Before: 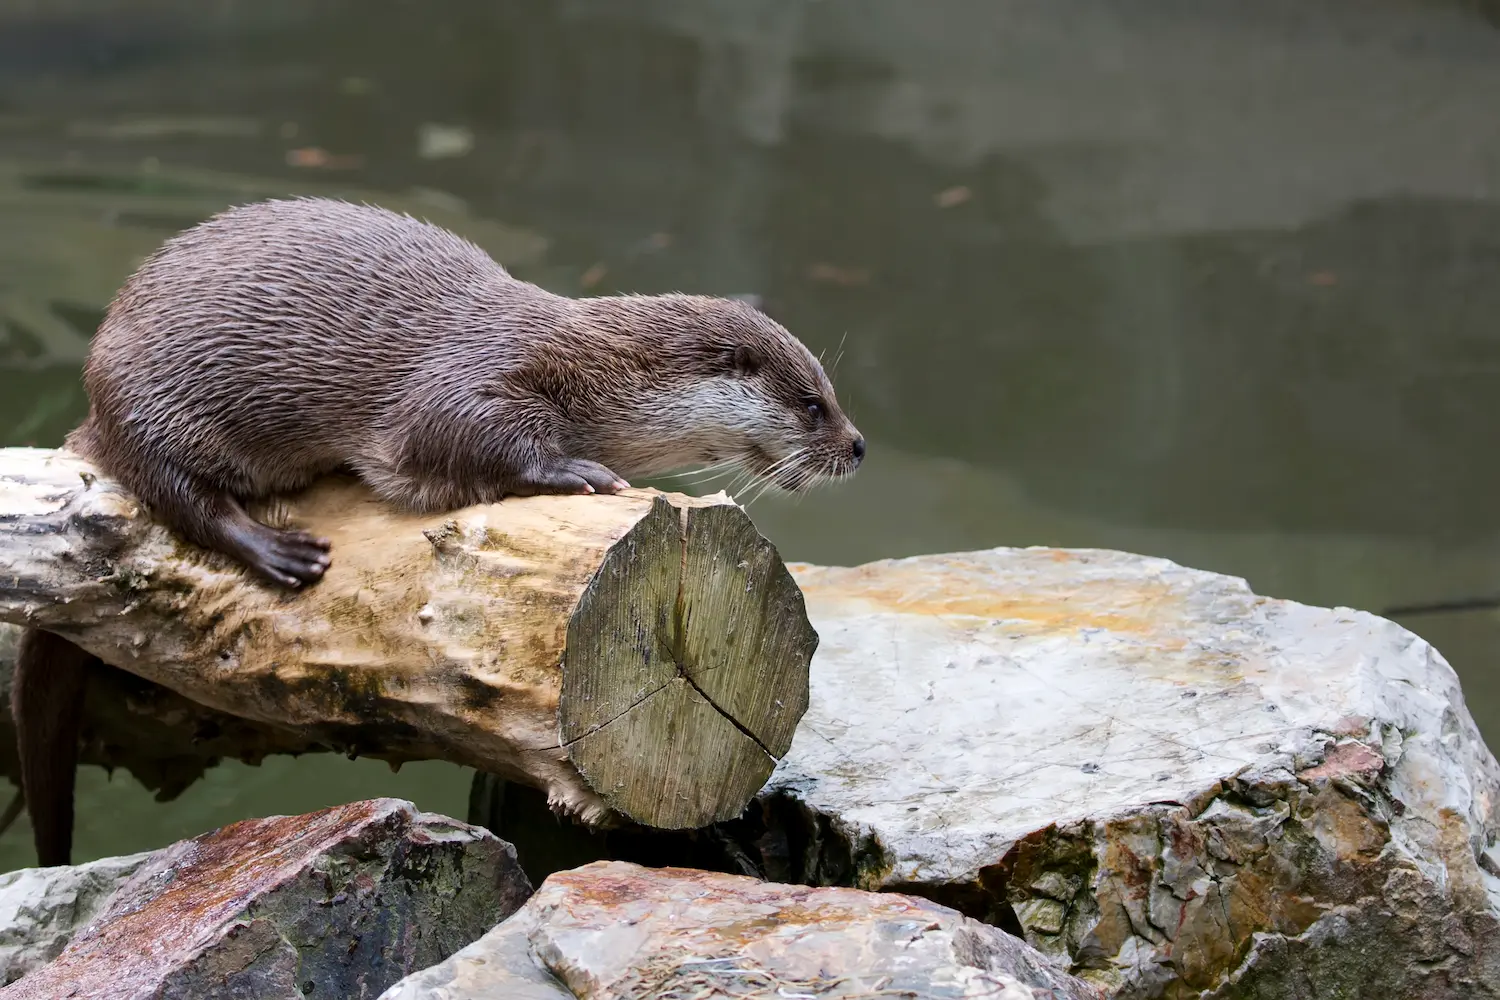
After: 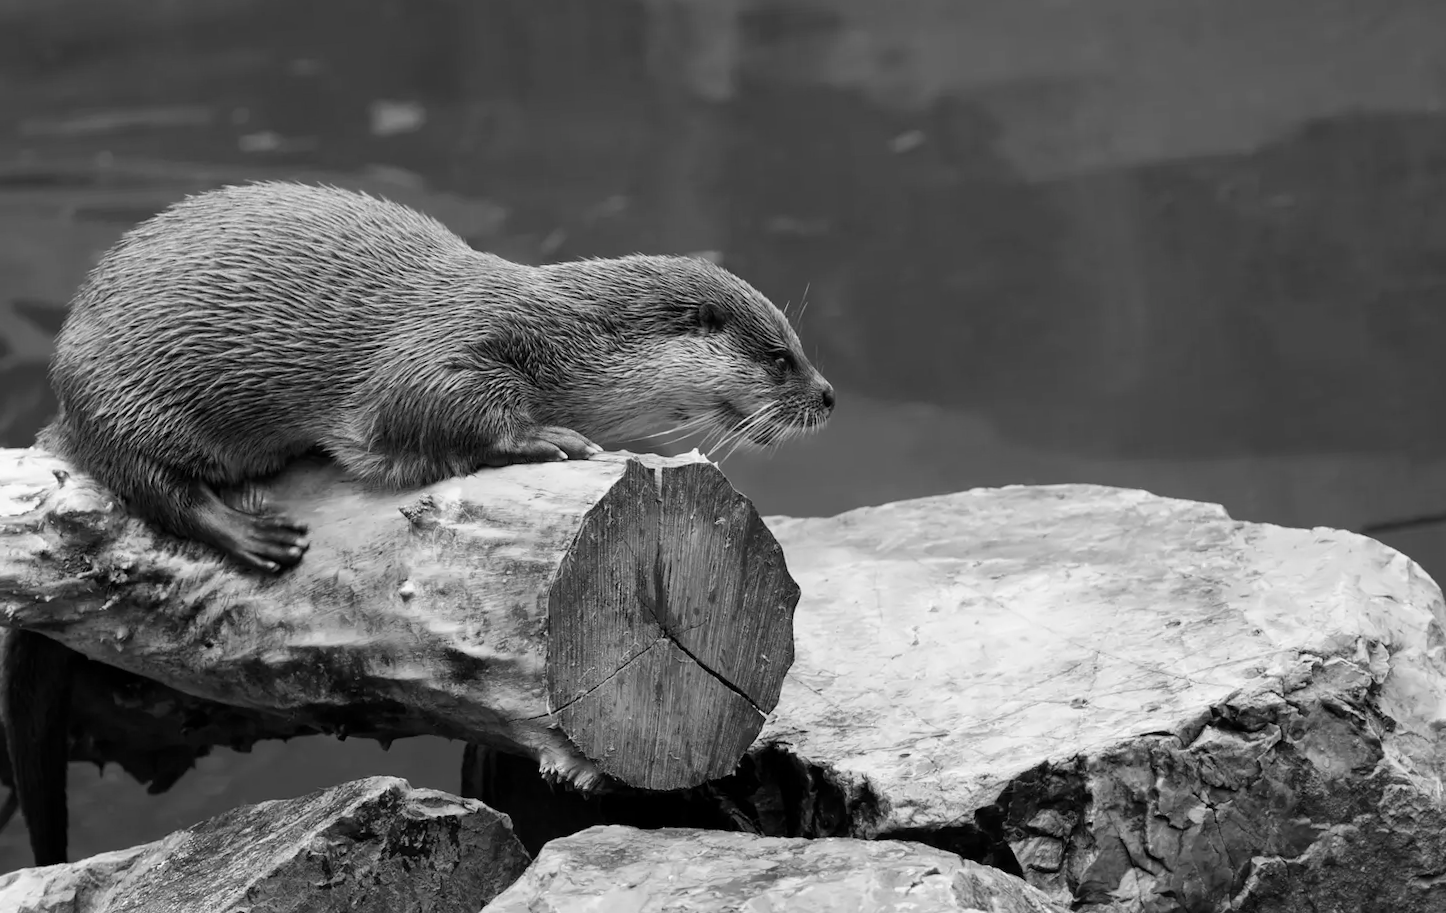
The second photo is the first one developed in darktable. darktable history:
color calibration: output gray [0.21, 0.42, 0.37, 0], gray › normalize channels true, illuminant same as pipeline (D50), adaptation XYZ, x 0.346, y 0.359, gamut compression 0
color balance rgb: perceptual saturation grading › global saturation 25%, global vibrance 20%
white balance: red 0.967, blue 1.049
rotate and perspective: rotation -3.52°, crop left 0.036, crop right 0.964, crop top 0.081, crop bottom 0.919
